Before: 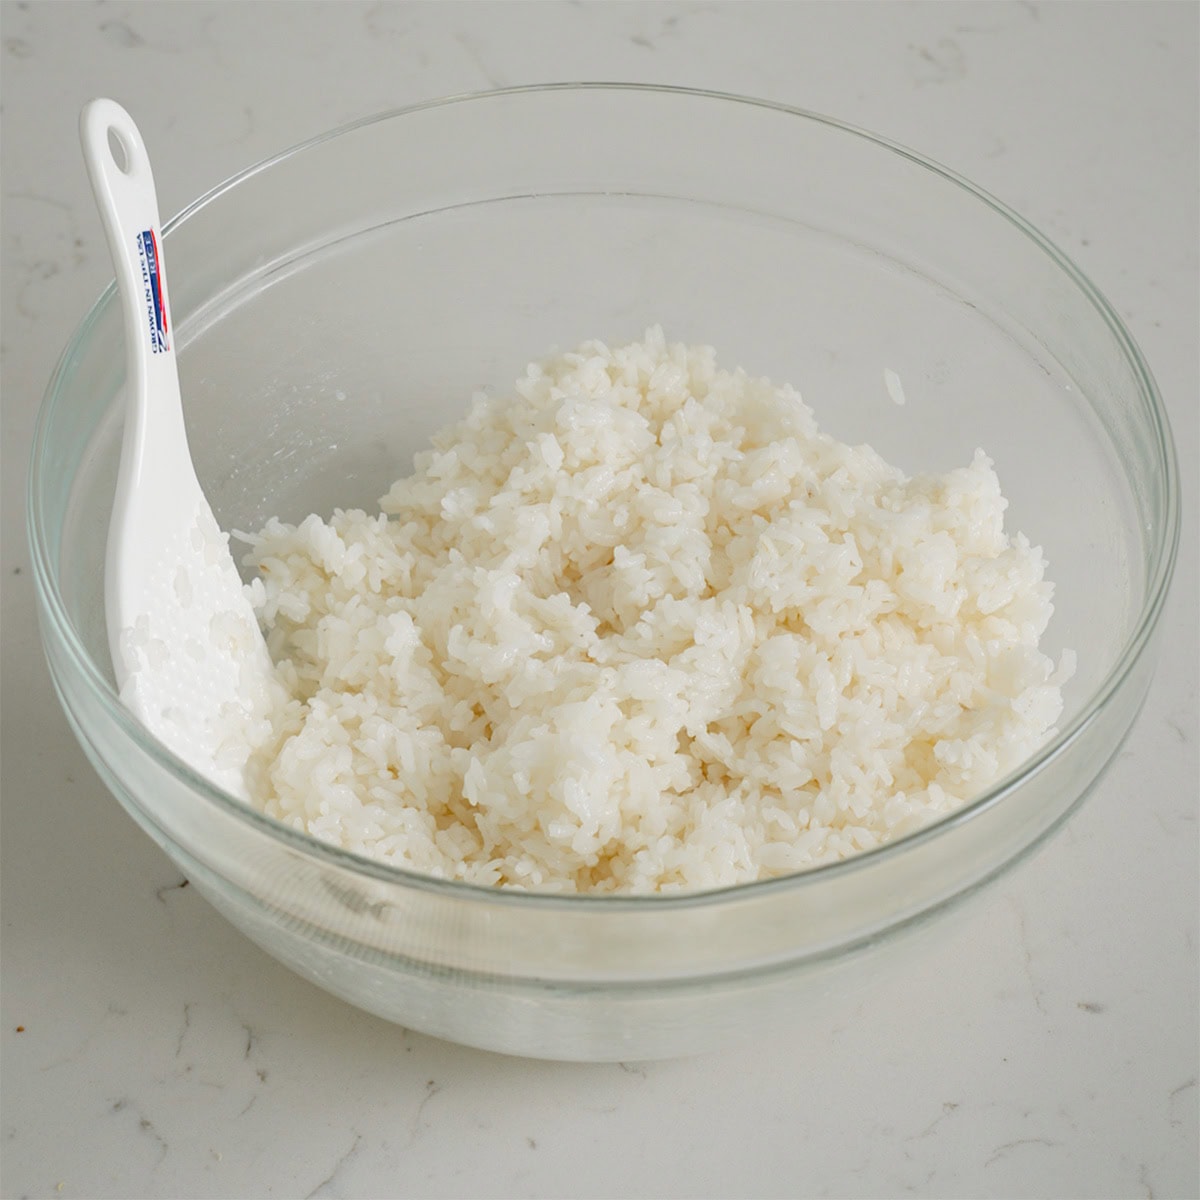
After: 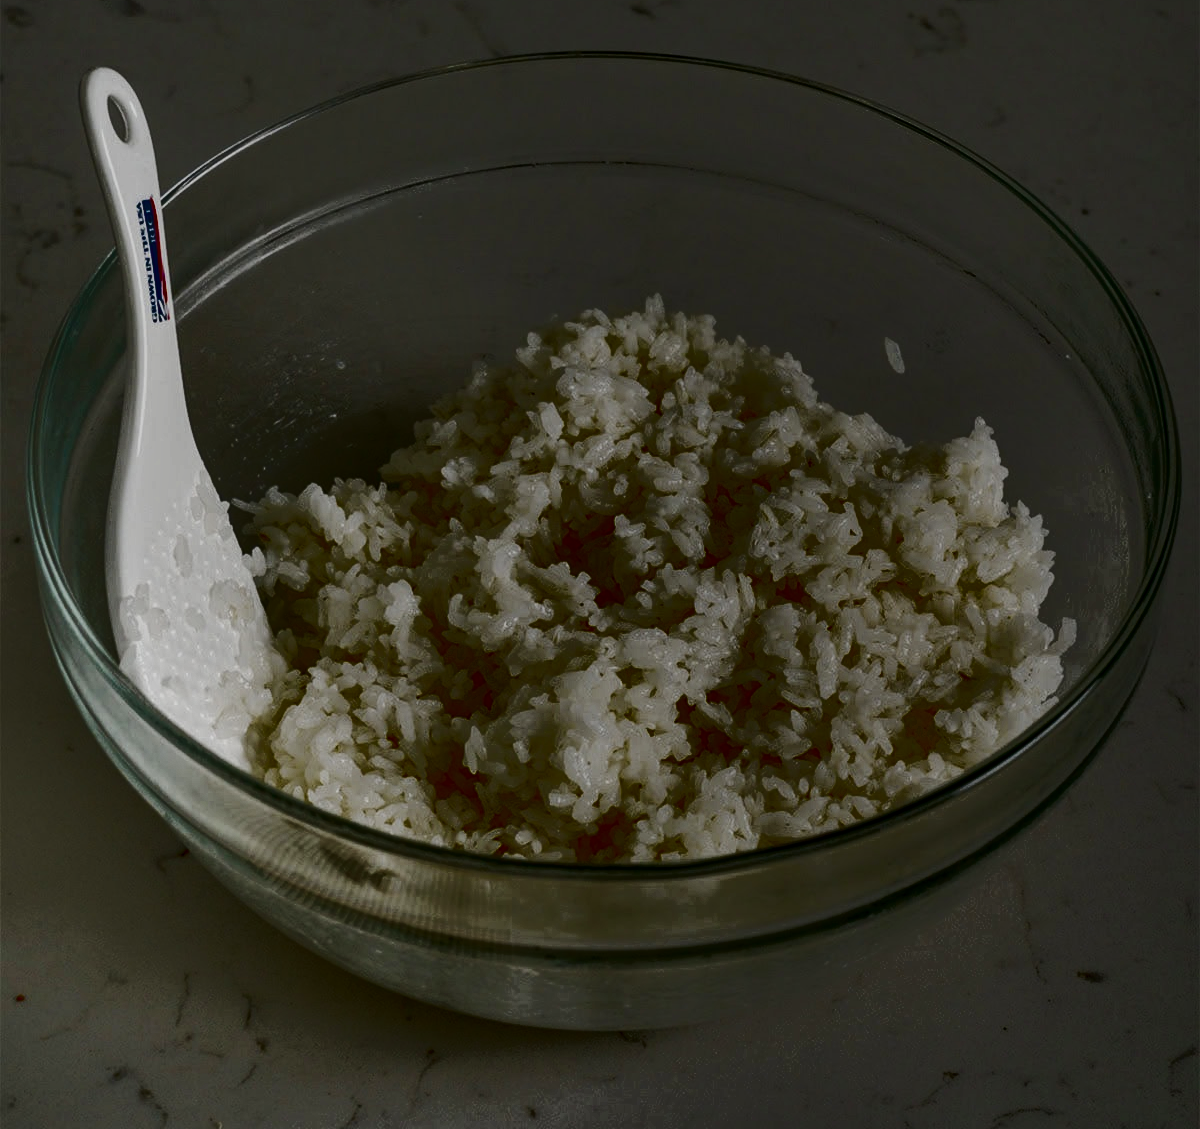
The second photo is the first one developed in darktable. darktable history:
crop and rotate: top 2.643%, bottom 3.216%
exposure: compensate highlight preservation false
shadows and highlights: radius 123.35, shadows 98.23, white point adjustment -2.89, highlights -99.74, soften with gaussian
velvia: on, module defaults
local contrast: on, module defaults
base curve: curves: ch0 [(0, 0) (0.028, 0.03) (0.121, 0.232) (0.46, 0.748) (0.859, 0.968) (1, 1)], preserve colors none
